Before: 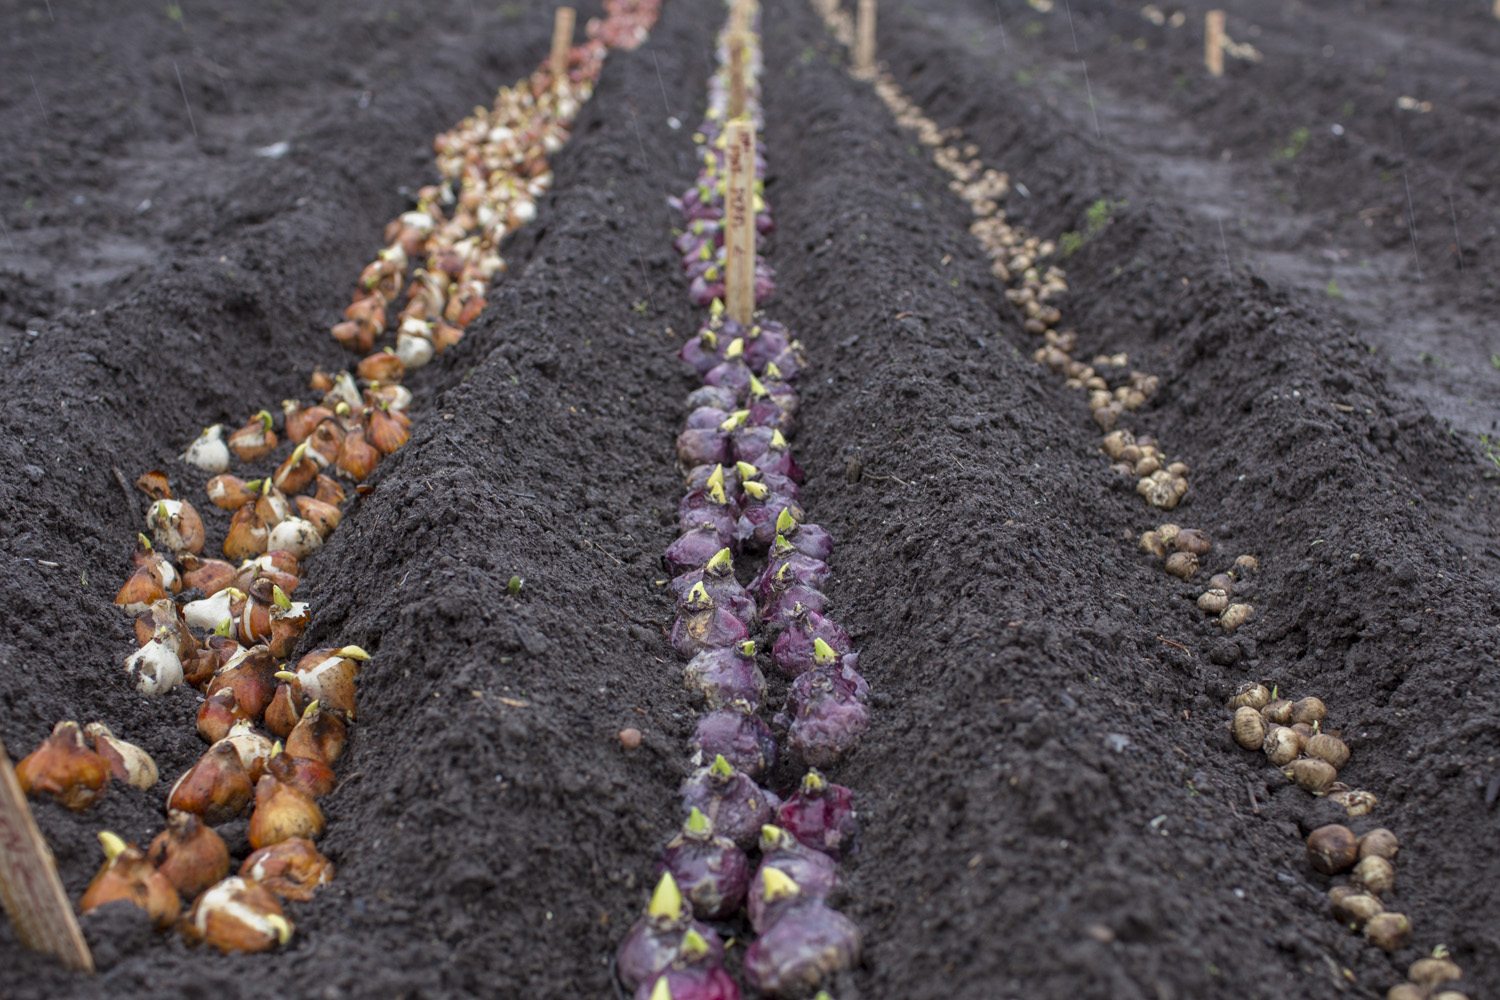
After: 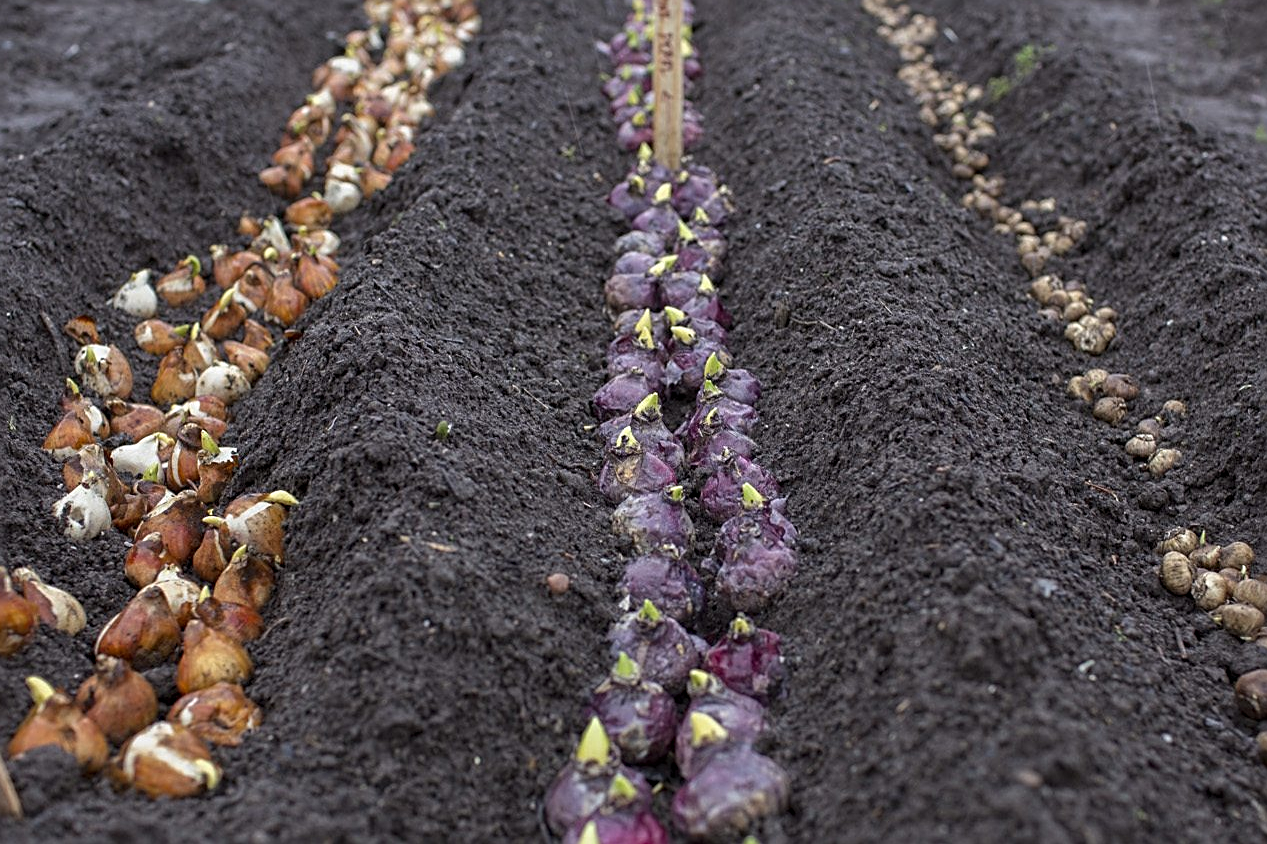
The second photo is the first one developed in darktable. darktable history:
sharpen: radius 2.543, amount 0.636
crop and rotate: left 4.842%, top 15.51%, right 10.668%
